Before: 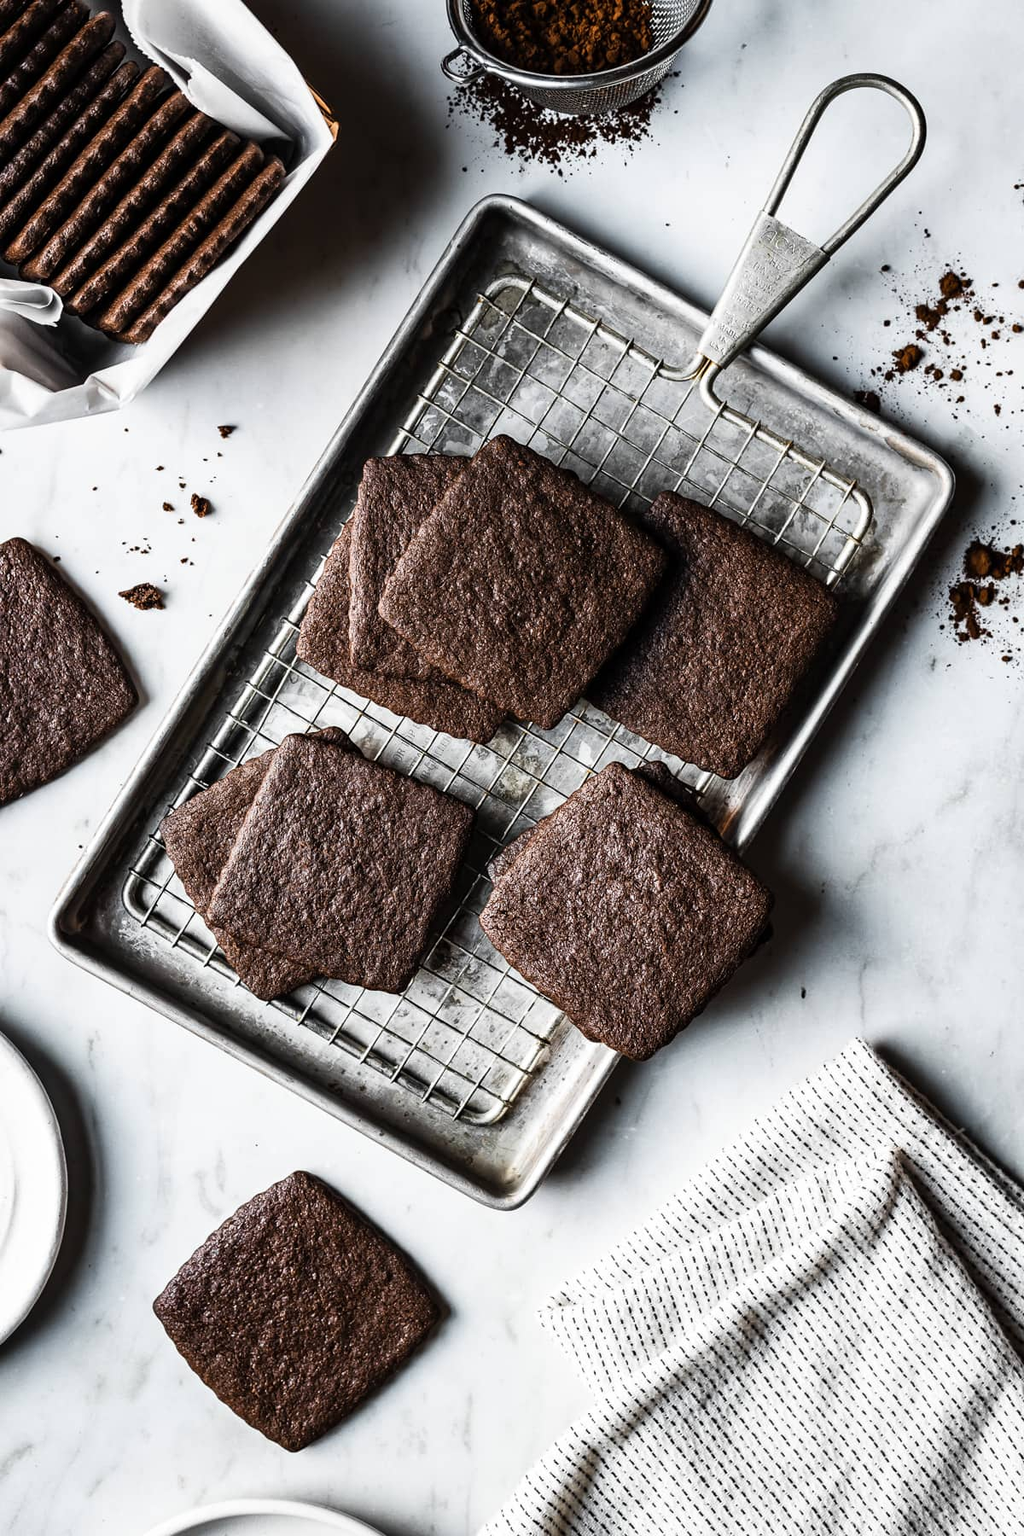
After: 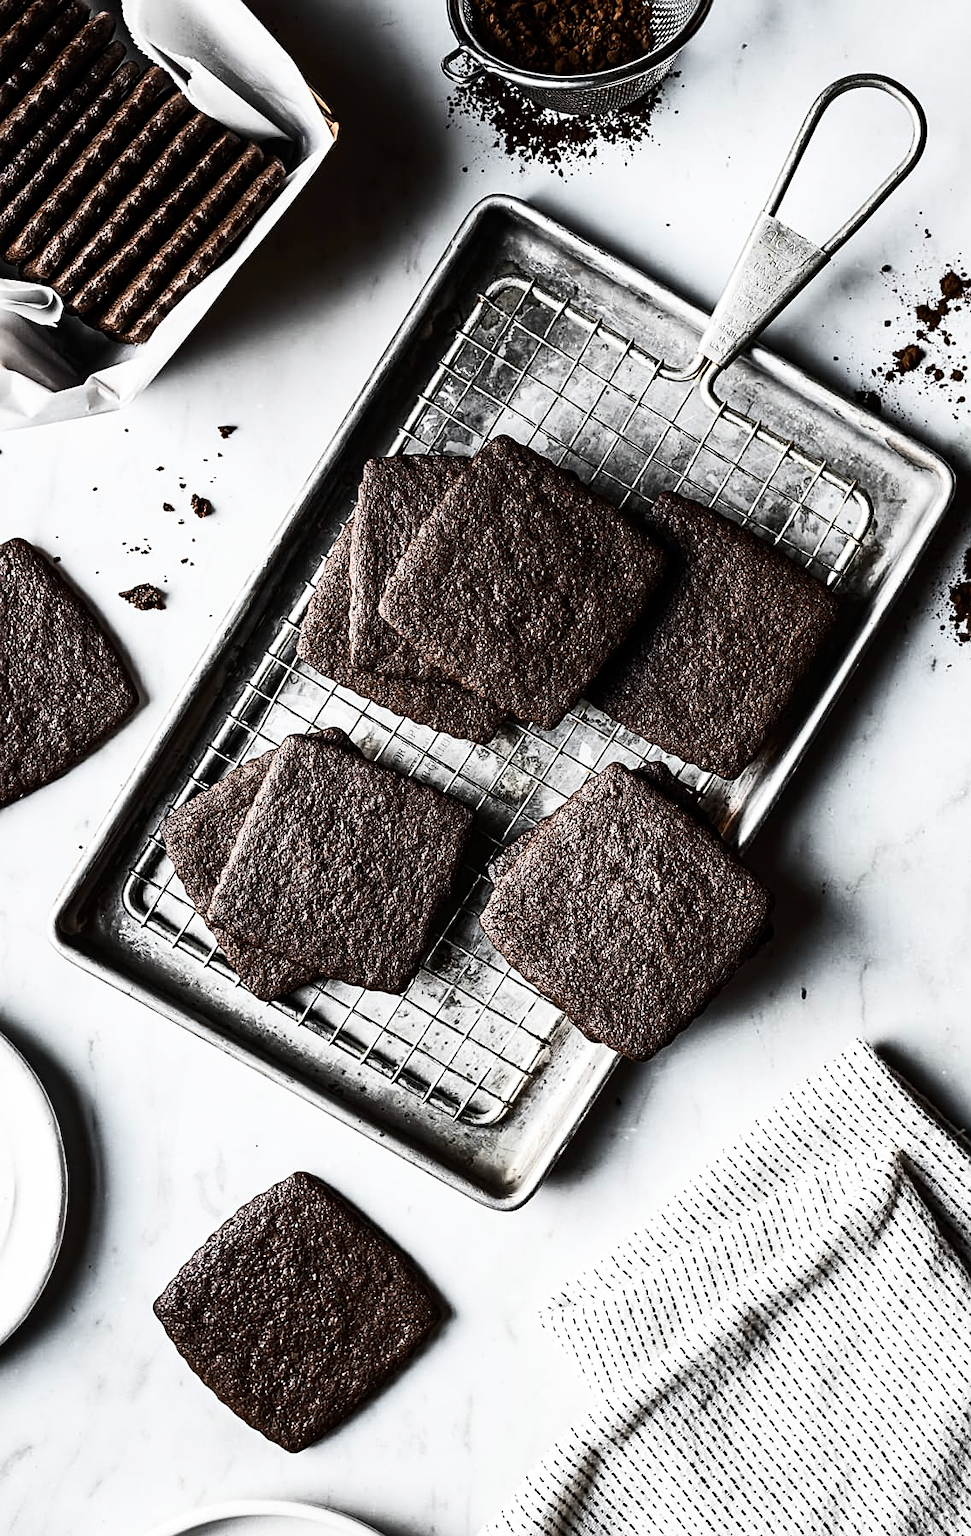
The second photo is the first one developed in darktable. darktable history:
crop and rotate: right 5.158%
sharpen: on, module defaults
contrast brightness saturation: contrast 0.247, saturation -0.317
